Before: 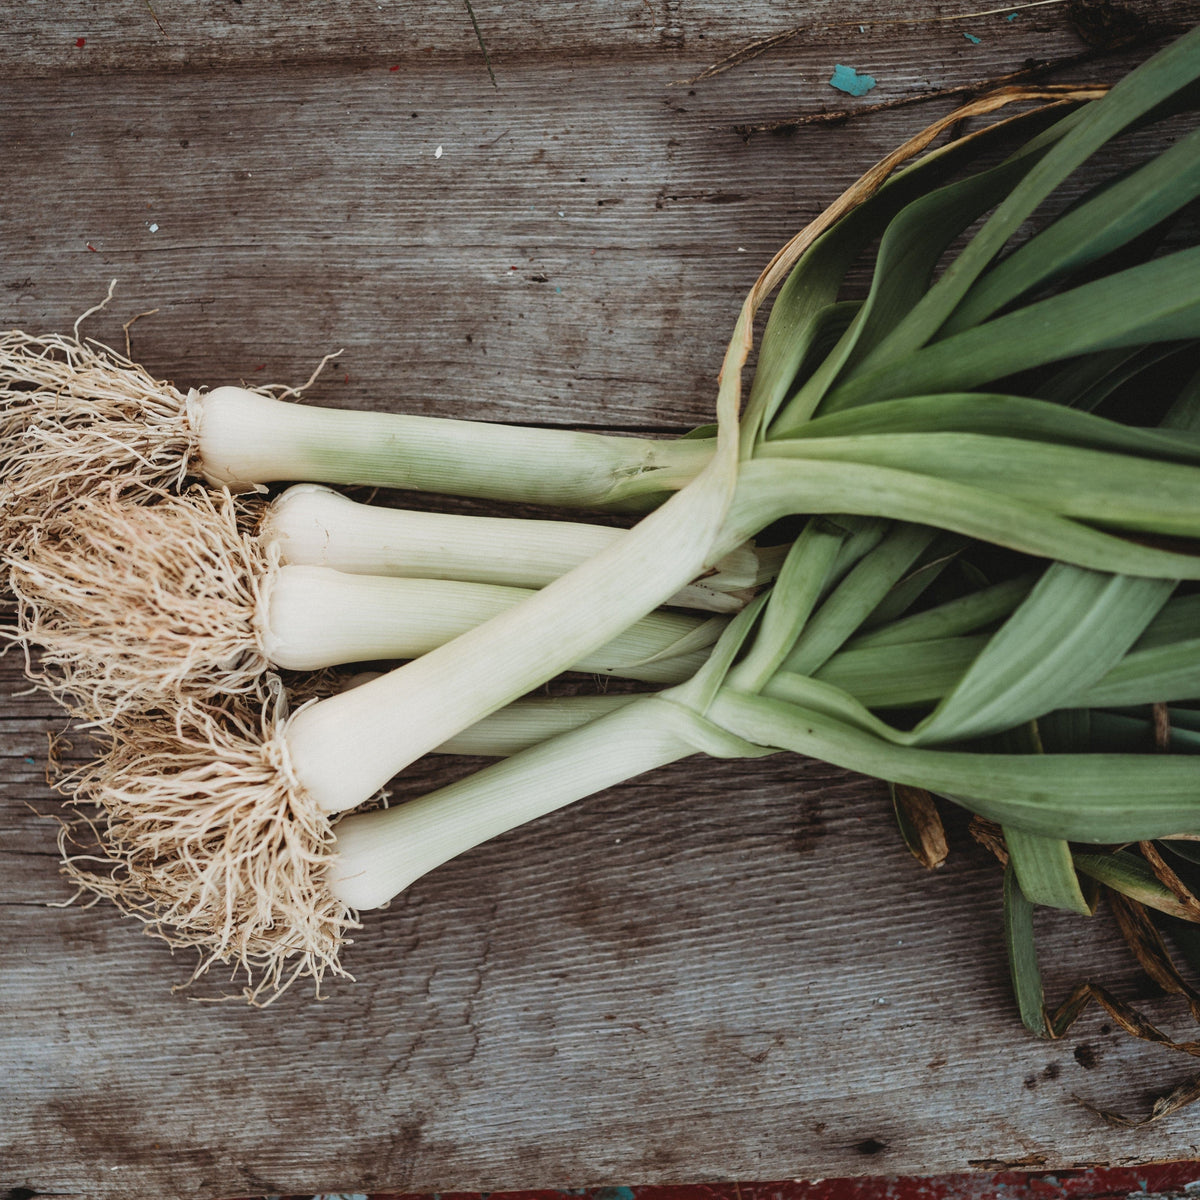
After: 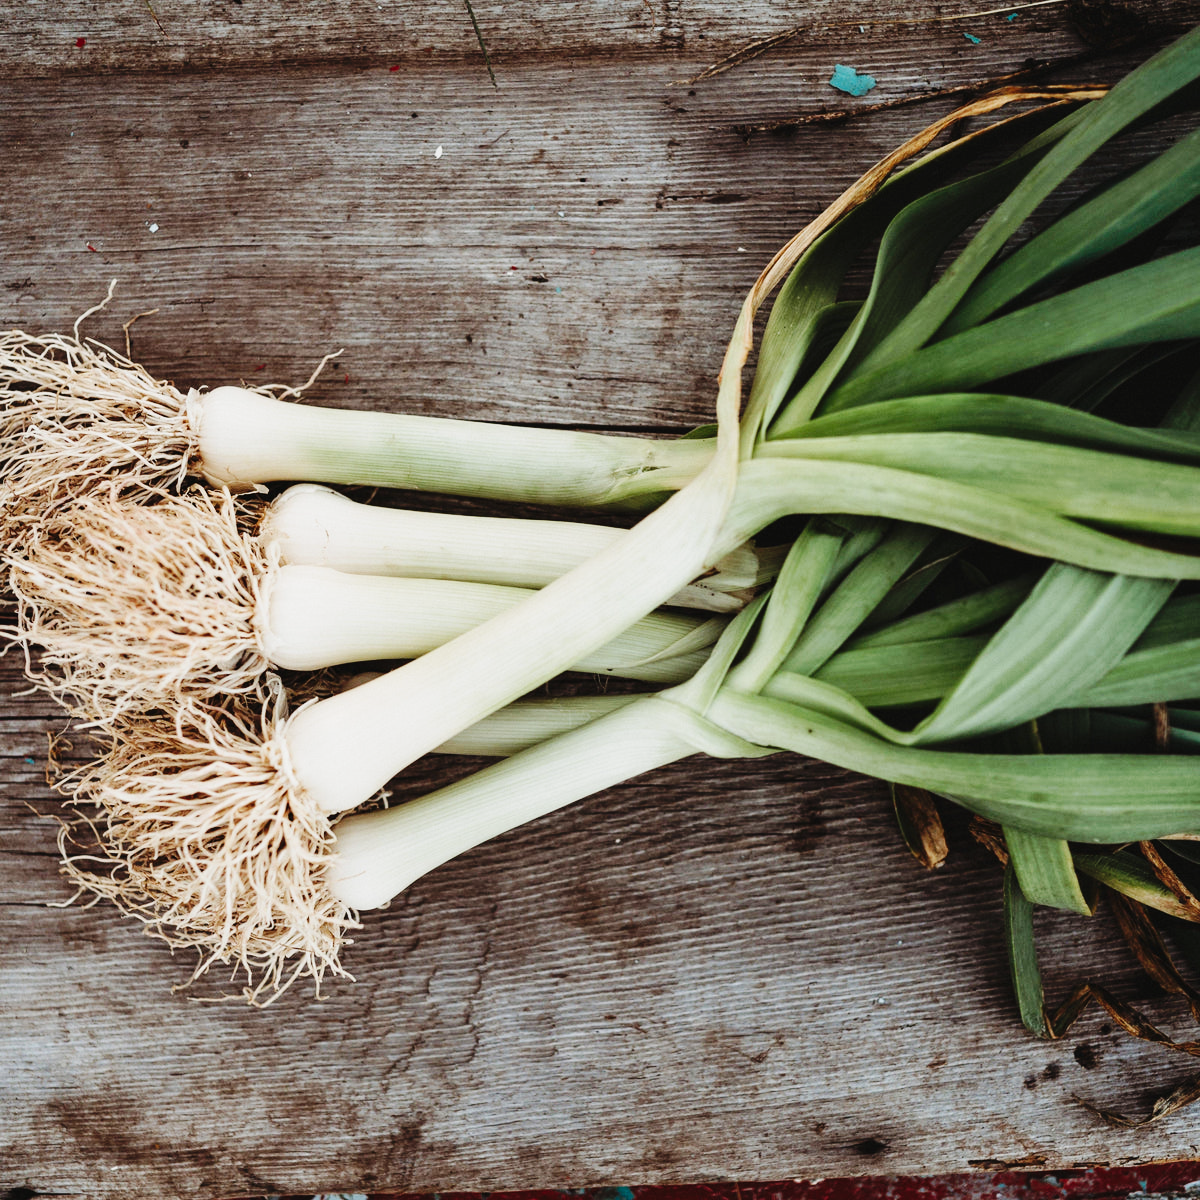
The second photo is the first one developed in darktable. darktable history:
base curve: curves: ch0 [(0, 0) (0.036, 0.025) (0.121, 0.166) (0.206, 0.329) (0.605, 0.79) (1, 1)], preserve colors none
color balance rgb: linear chroma grading › shadows -3%, linear chroma grading › highlights -4%
